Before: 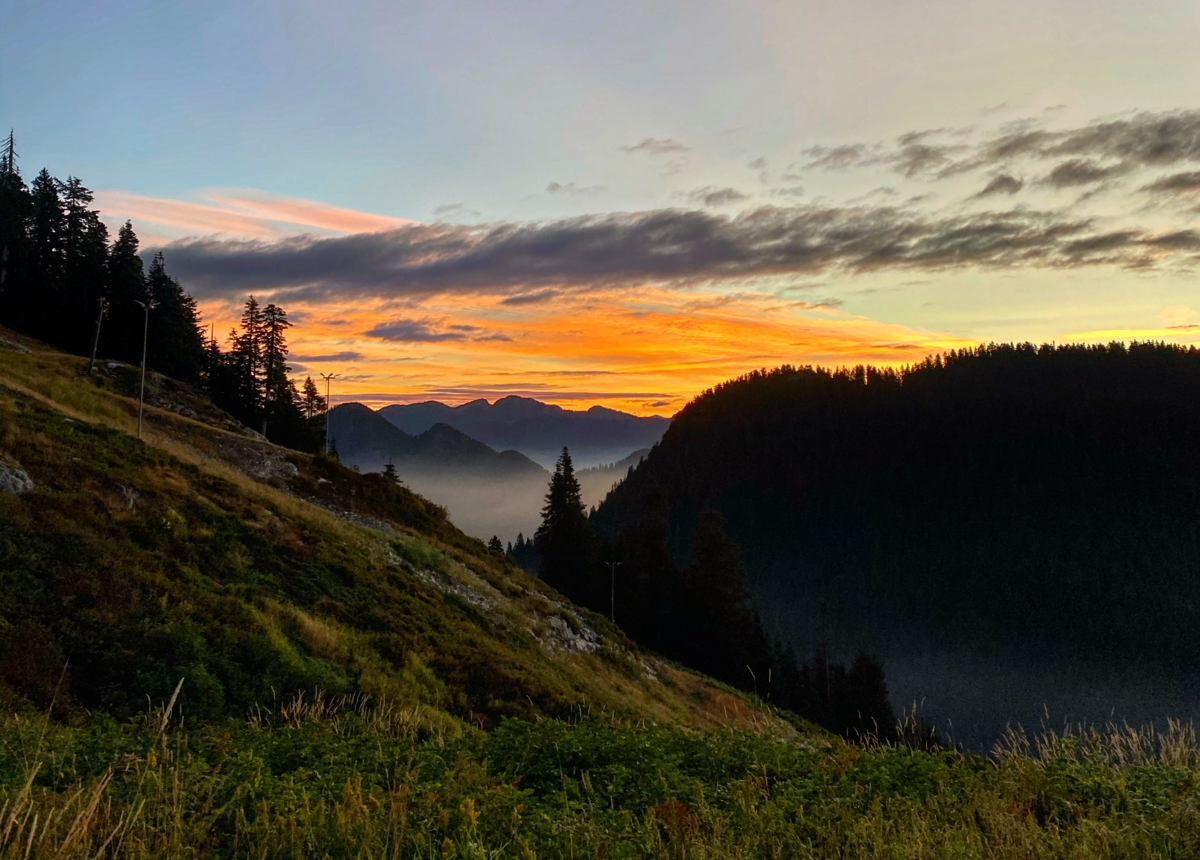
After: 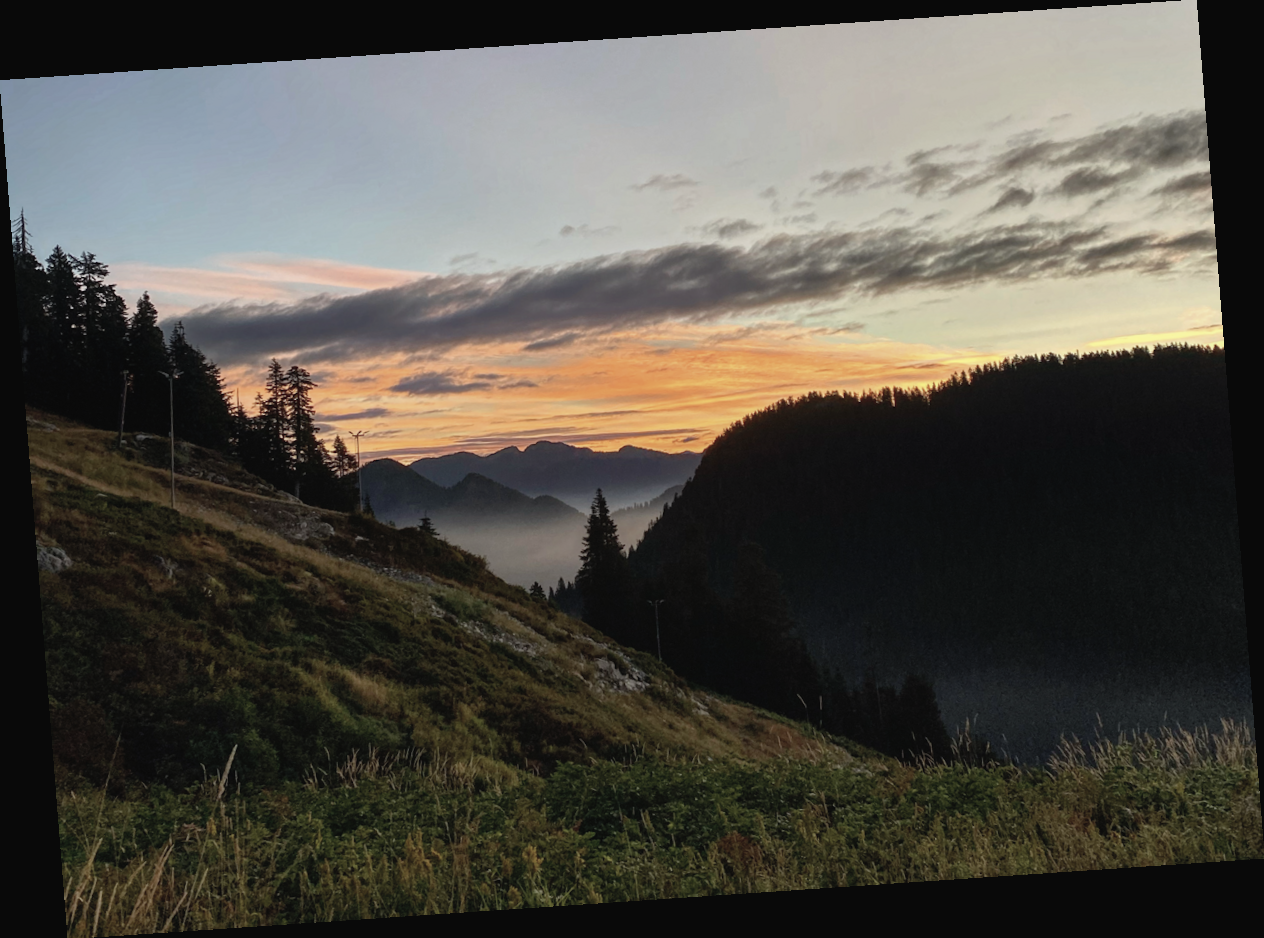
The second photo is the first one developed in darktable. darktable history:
contrast brightness saturation: contrast -0.05, saturation -0.41
rotate and perspective: rotation -4.2°, shear 0.006, automatic cropping off
